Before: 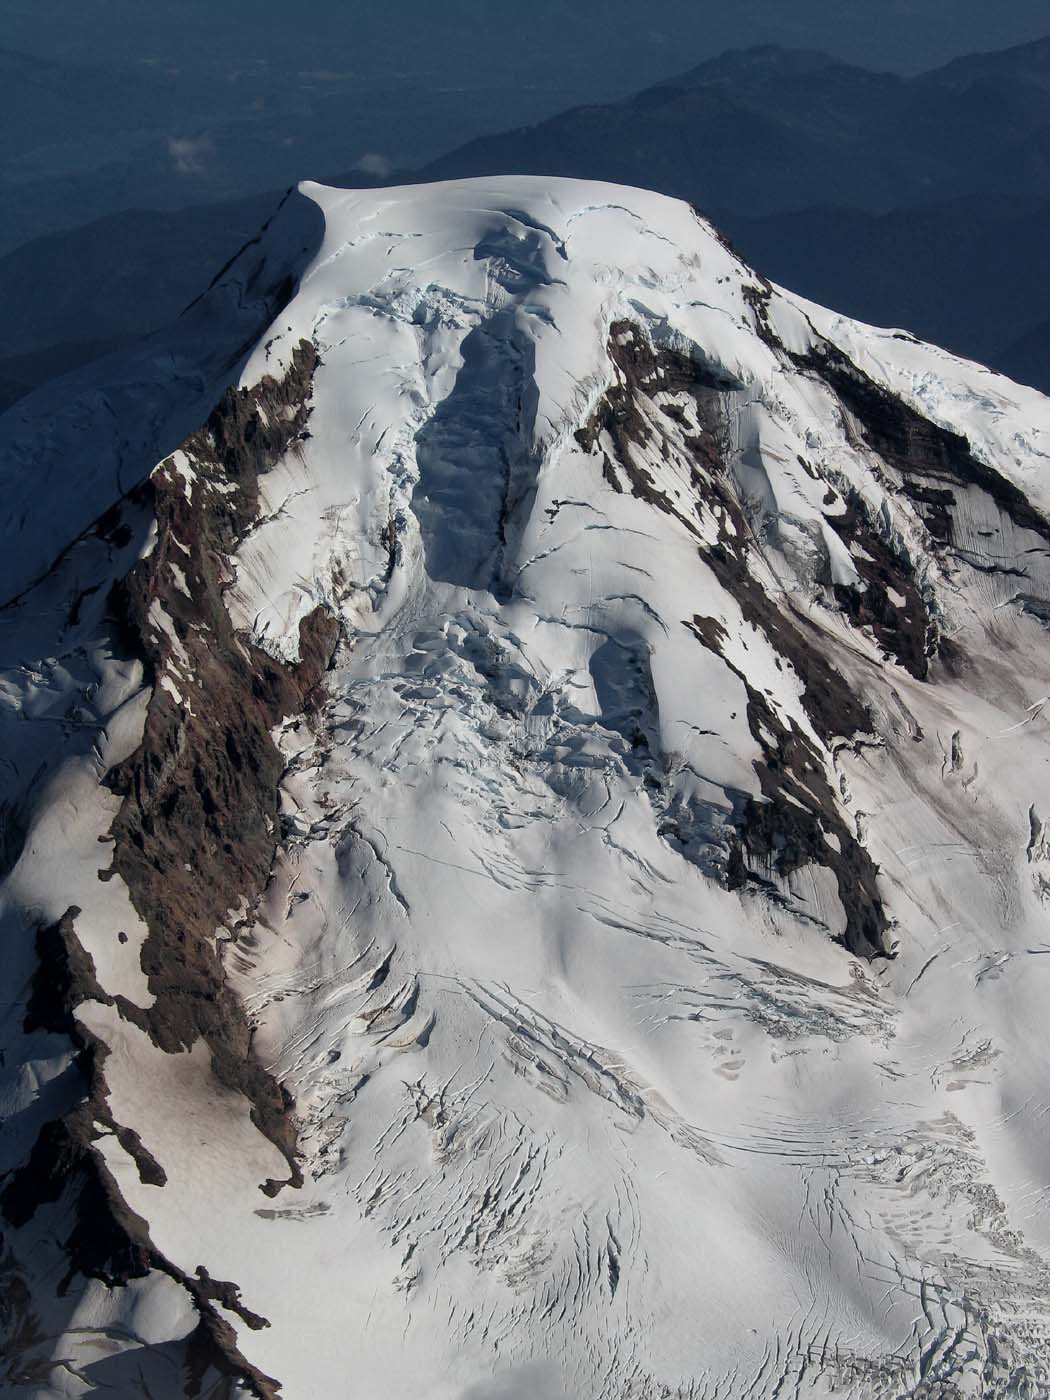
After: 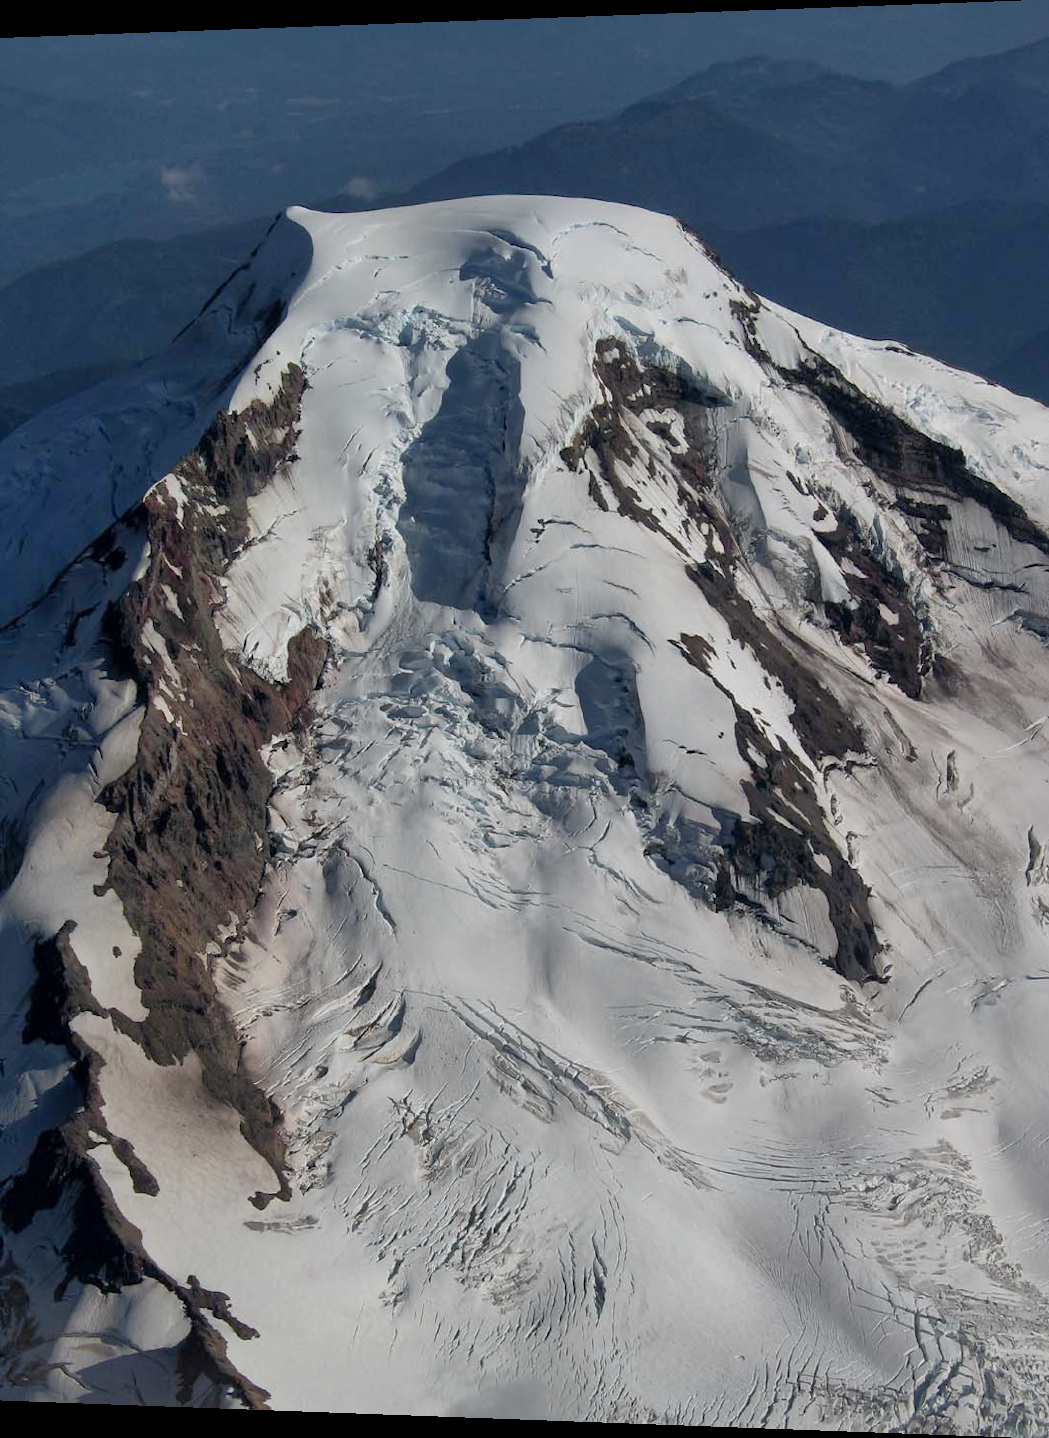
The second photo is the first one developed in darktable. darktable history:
rotate and perspective: lens shift (horizontal) -0.055, automatic cropping off
shadows and highlights: on, module defaults
